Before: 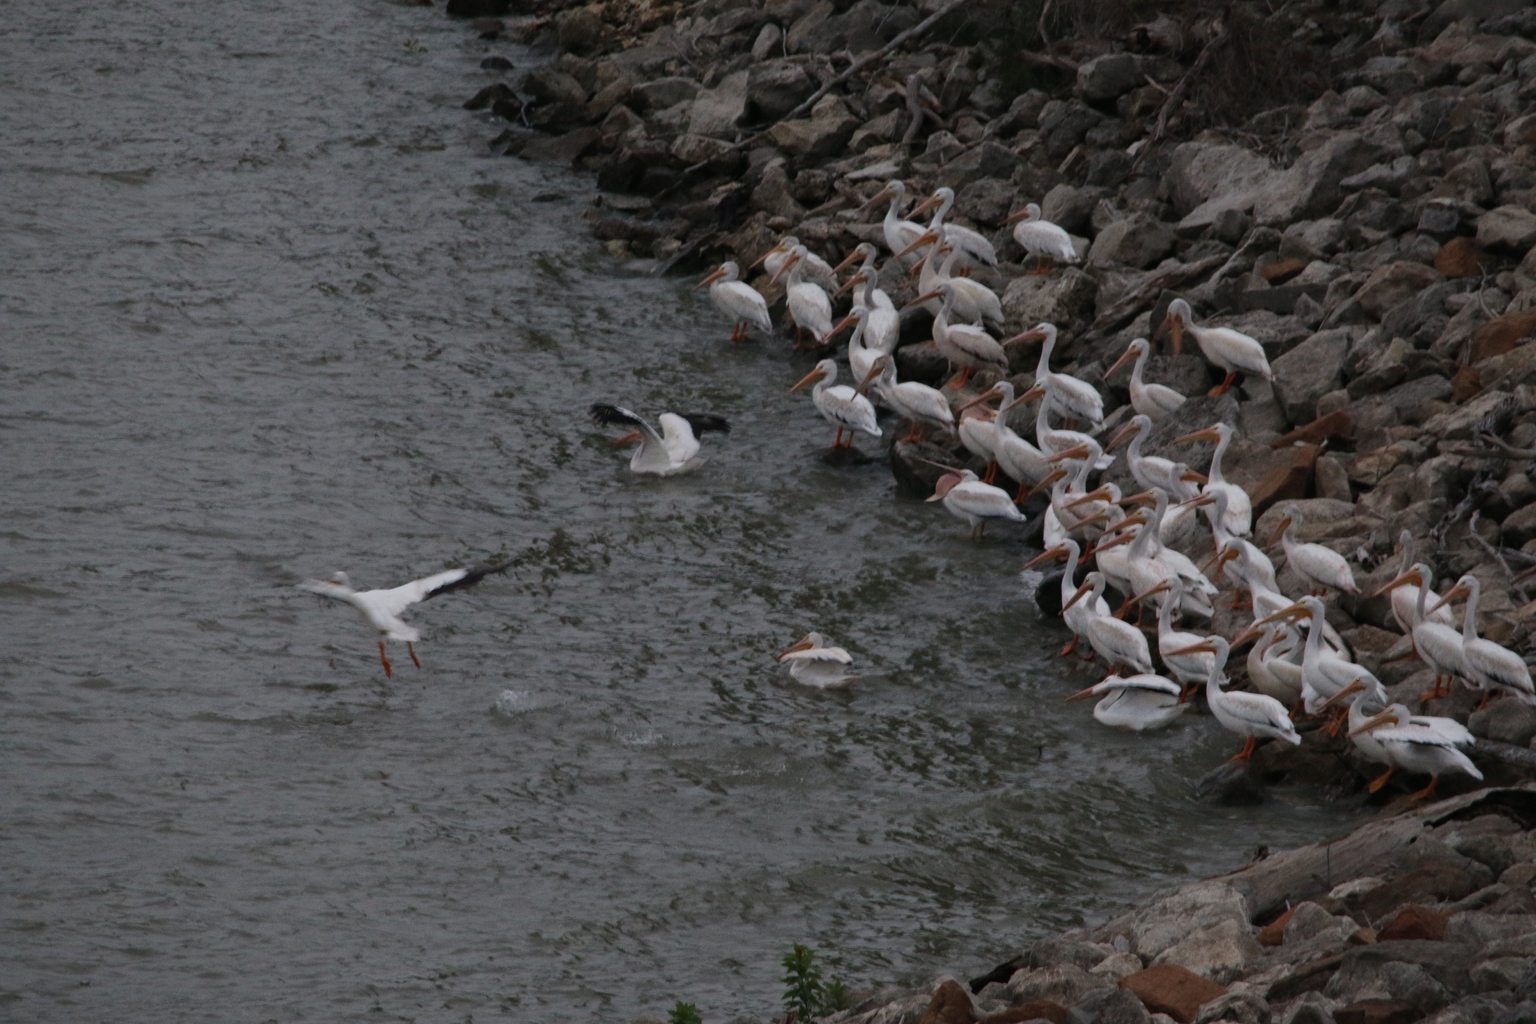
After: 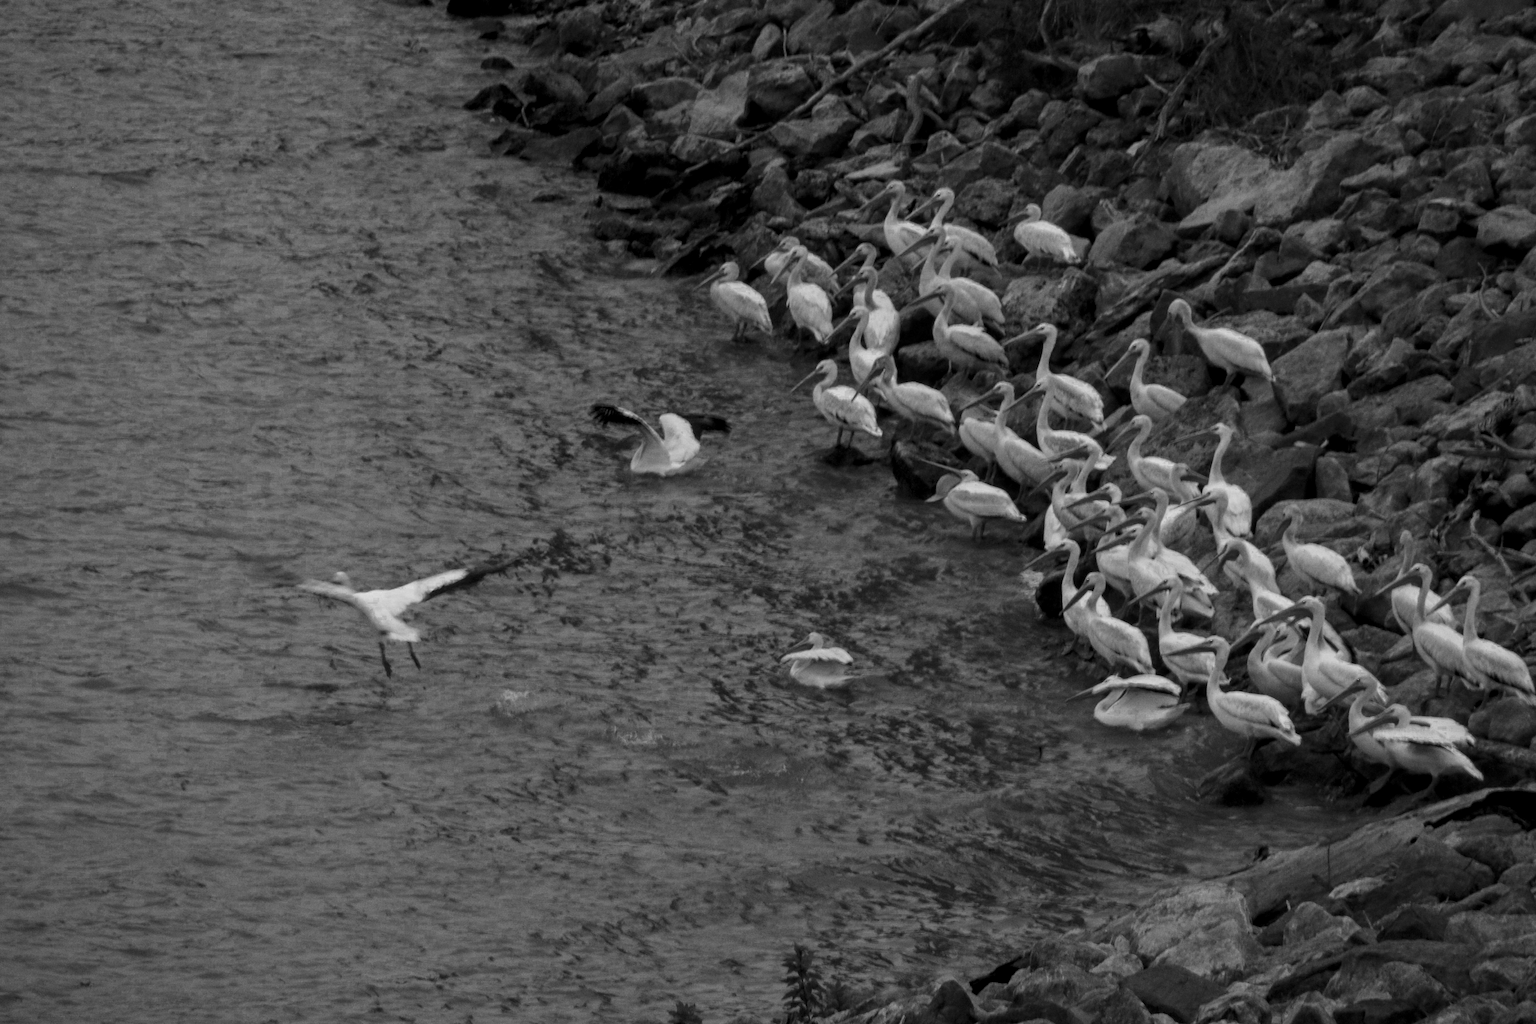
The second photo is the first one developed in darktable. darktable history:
local contrast: detail 130%
color balance rgb: linear chroma grading › global chroma 15%, perceptual saturation grading › global saturation 30%
color zones: curves: ch0 [(0.002, 0.589) (0.107, 0.484) (0.146, 0.249) (0.217, 0.352) (0.309, 0.525) (0.39, 0.404) (0.455, 0.169) (0.597, 0.055) (0.724, 0.212) (0.775, 0.691) (0.869, 0.571) (1, 0.587)]; ch1 [(0, 0) (0.143, 0) (0.286, 0) (0.429, 0) (0.571, 0) (0.714, 0) (0.857, 0)]
